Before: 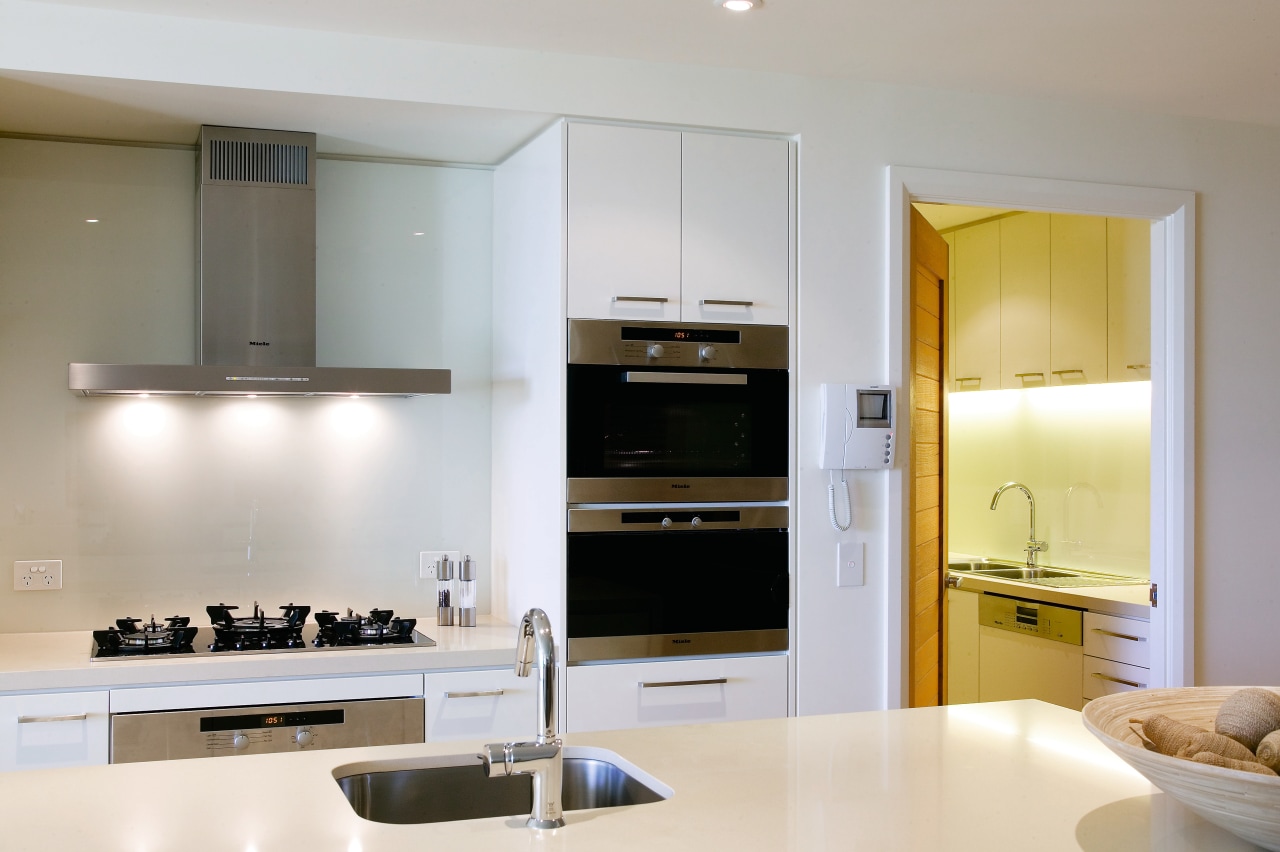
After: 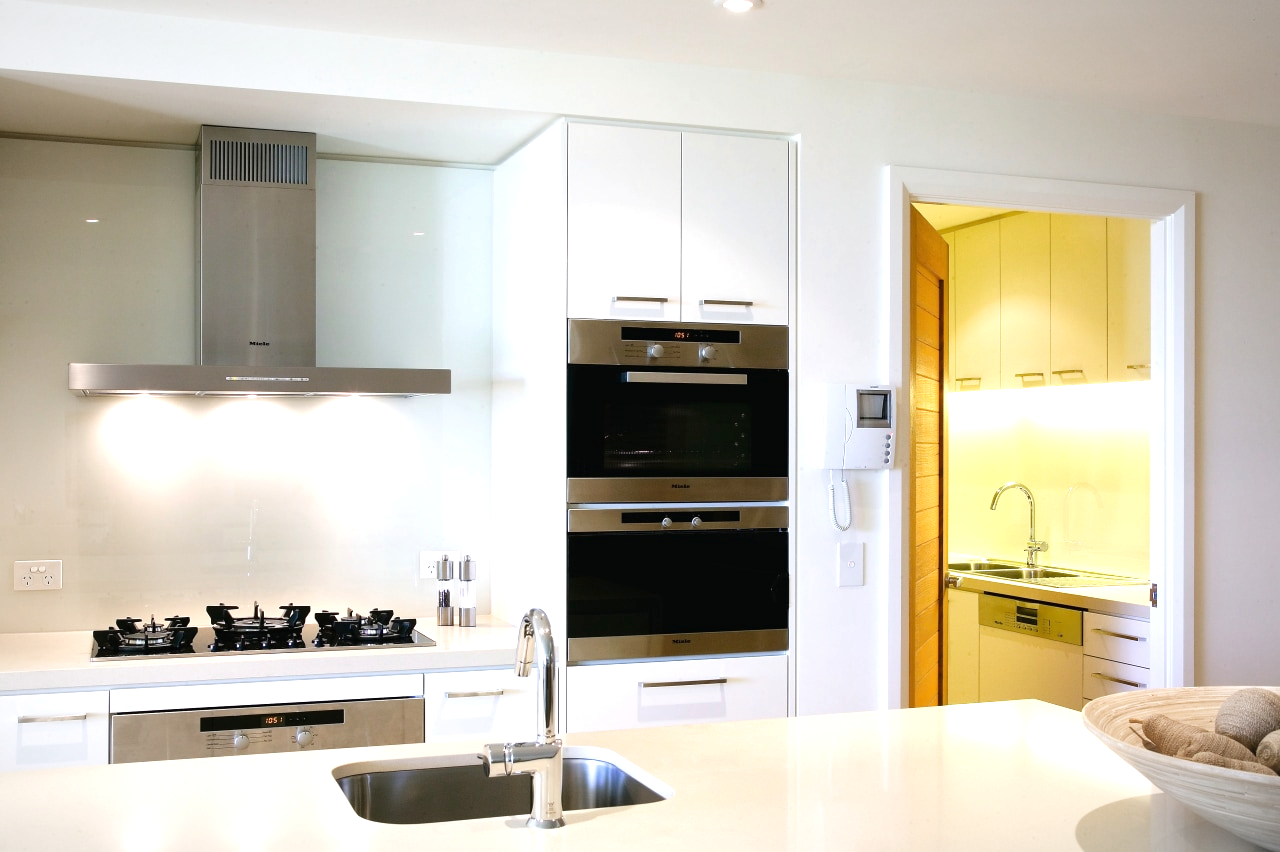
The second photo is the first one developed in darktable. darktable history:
exposure: black level correction 0, exposure 0.693 EV, compensate highlight preservation false
vignetting: fall-off start 80.78%, fall-off radius 62.24%, brightness -0.281, automatic ratio true, width/height ratio 1.42
